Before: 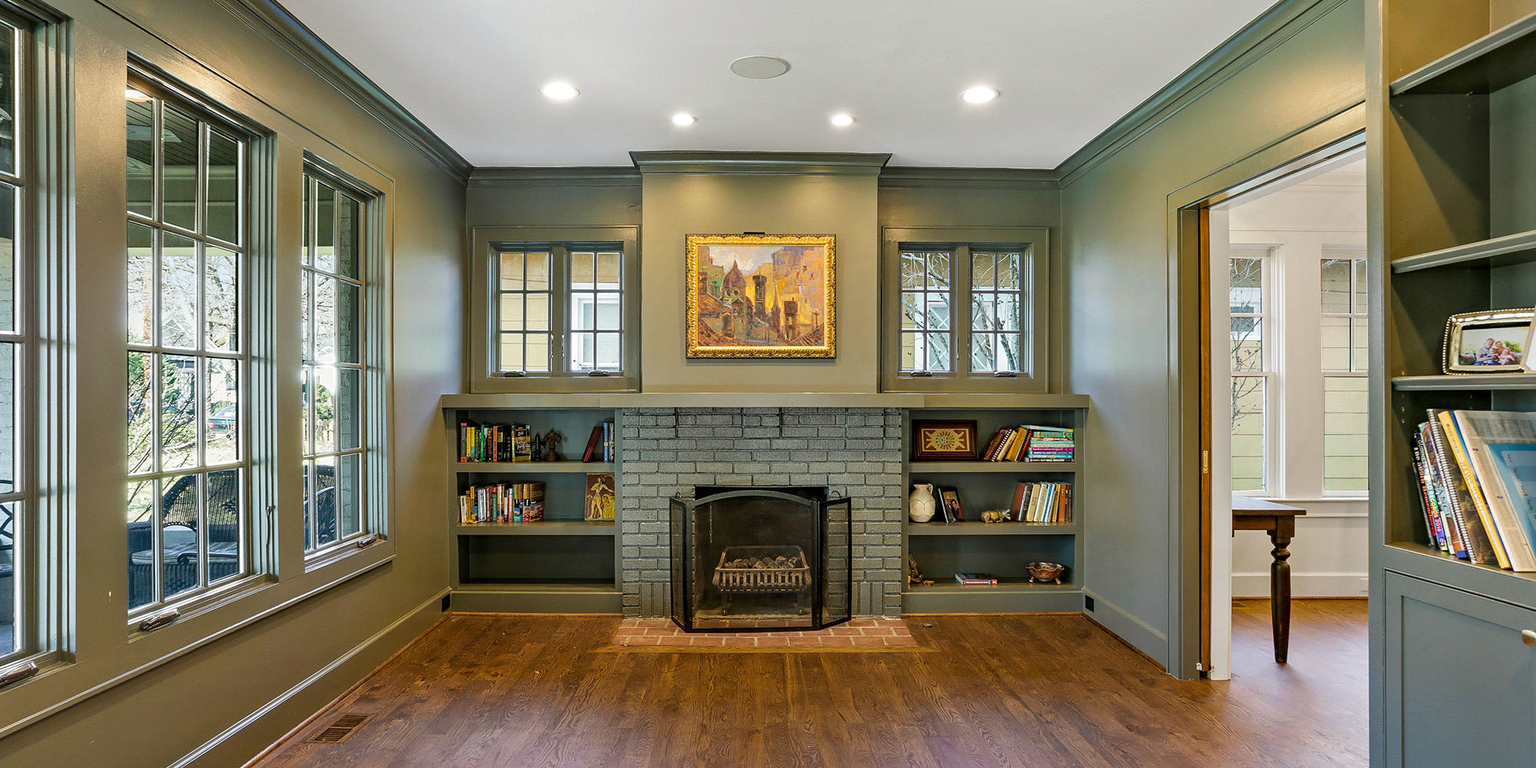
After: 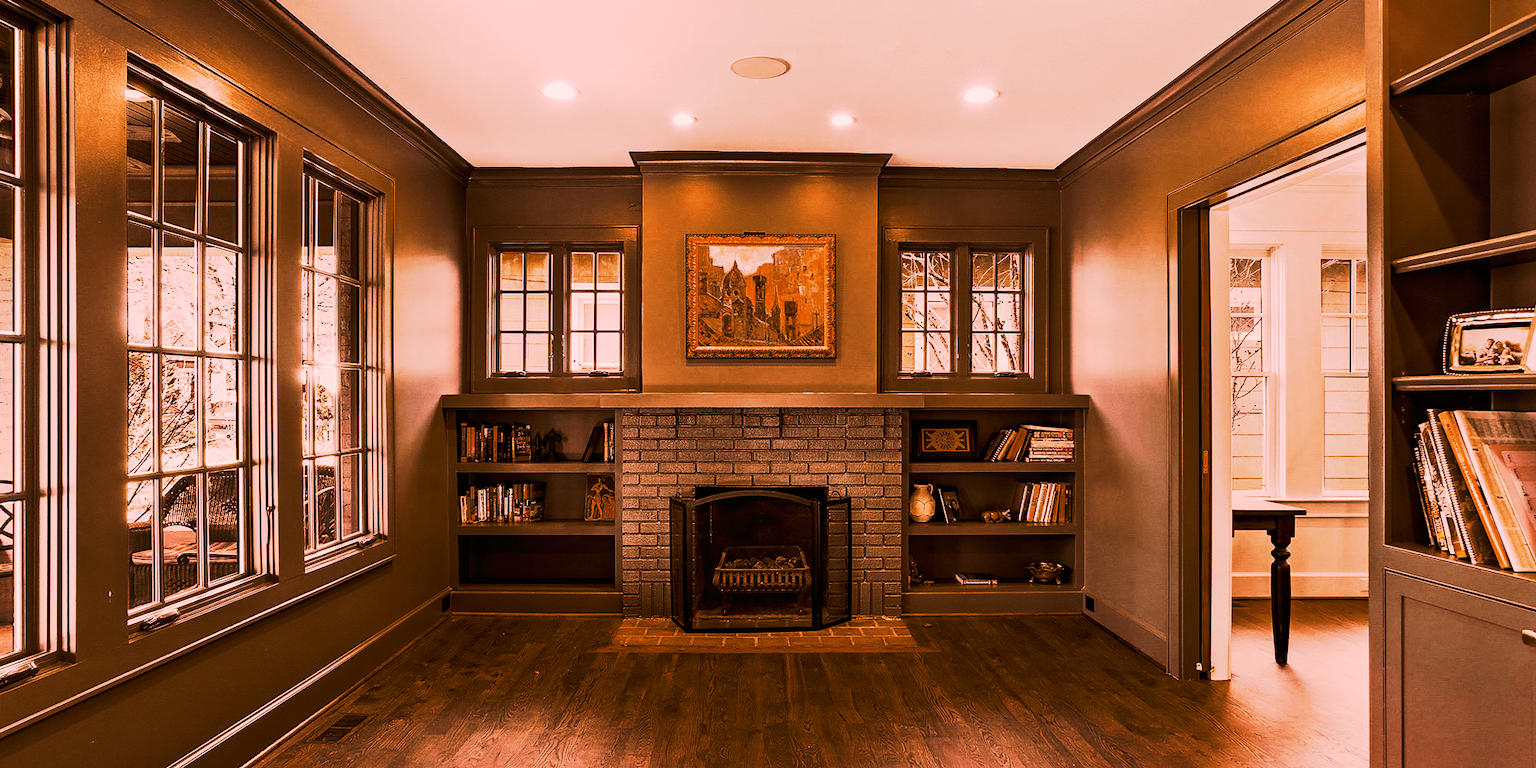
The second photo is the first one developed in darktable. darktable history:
tone curve: curves: ch0 [(0, 0) (0.003, 0.002) (0.011, 0.004) (0.025, 0.005) (0.044, 0.009) (0.069, 0.013) (0.1, 0.017) (0.136, 0.036) (0.177, 0.066) (0.224, 0.102) (0.277, 0.143) (0.335, 0.197) (0.399, 0.268) (0.468, 0.389) (0.543, 0.549) (0.623, 0.714) (0.709, 0.801) (0.801, 0.854) (0.898, 0.9) (1, 1)], preserve colors none
color look up table: target L [59.37, 71.86, 59.86, 74.93, 80.21, 59.21, 51.15, 52.45, 45.33, 38.93, 43.11, 32.93, 21.63, 74.39, 72.48, 52.31, 53.17, 51.95, 56.29, 44.72, 42.55, 44.85, 36.48, 18.93, 0.485, 96.66, 85.22, 73.62, 76.96, 70.48, 67.55, 68.89, 53.76, 65.13, 70.6, 66.5, 52.03, 34.85, 61.85, 28.51, 16.8, 40.93, 14.16, 74.21, 87.41, 68.12, 68.95, 65.73, 51.55], target a [33.06, 39.78, 36.13, 42.76, 34.73, 28.77, 22.41, 16.2, 19.72, 20.83, 13.35, 16.99, 21.41, 41.39, 38.75, 16.76, 18.17, 15.91, 20.97, 17.35, 15.29, 17.01, 19.38, 18.61, 1.932, 13.11, 29.41, 40.93, 35.3, 37.42, 40.94, 34.57, 12.59, 35.08, 31.82, 36.19, 16.87, 20.21, 35.62, 22.05, 12.74, 17.5, 11.19, 41.6, 38.61, 39.27, 36.24, 33.94, 17.25], target b [41.35, 26.99, 42.22, 27.1, 26.78, 38.35, 40.58, 32.29, 41.89, 40.33, 28, 27.89, 27.8, 27.48, 22.72, 34.24, 38.85, 26.74, 38.62, 41.45, 33.93, 41.37, 38.65, 25.43, 0.765, 5.88, 30.69, 29.93, 35.21, 27.07, 24.12, 46.21, 14.84, 42.66, 47.81, 43.45, 38.04, 37.41, 42.12, 29.79, 19.14, 41.33, 21.5, 28.71, 30.54, 24.91, 36.07, 20.45, 39.01], num patches 49
